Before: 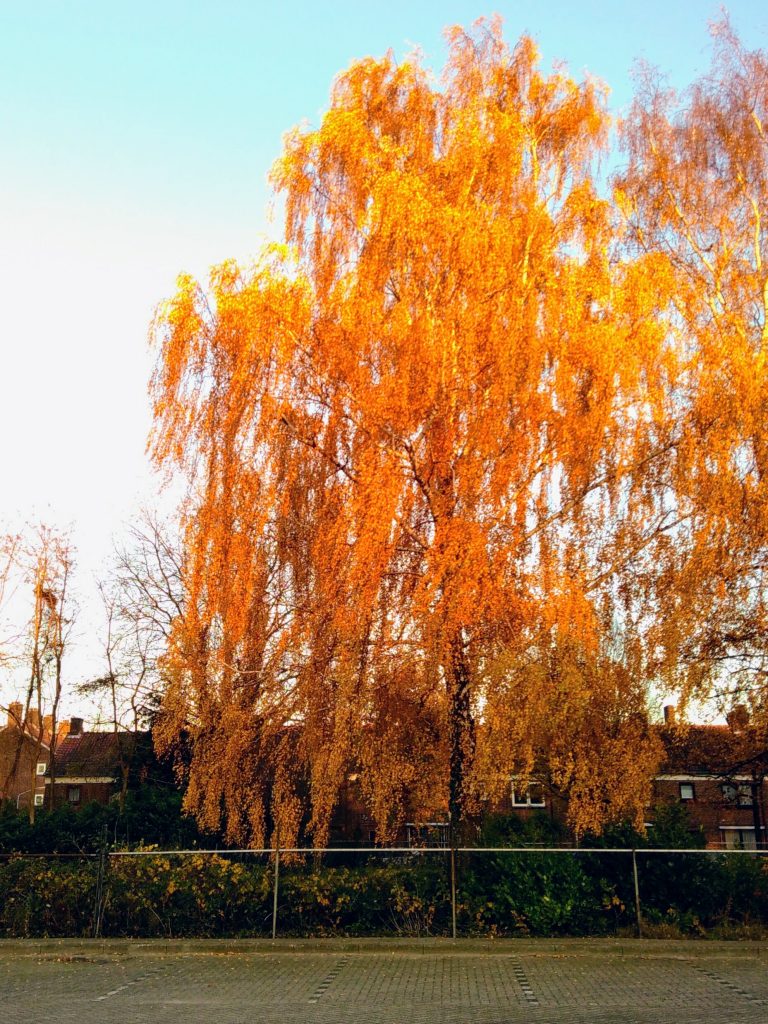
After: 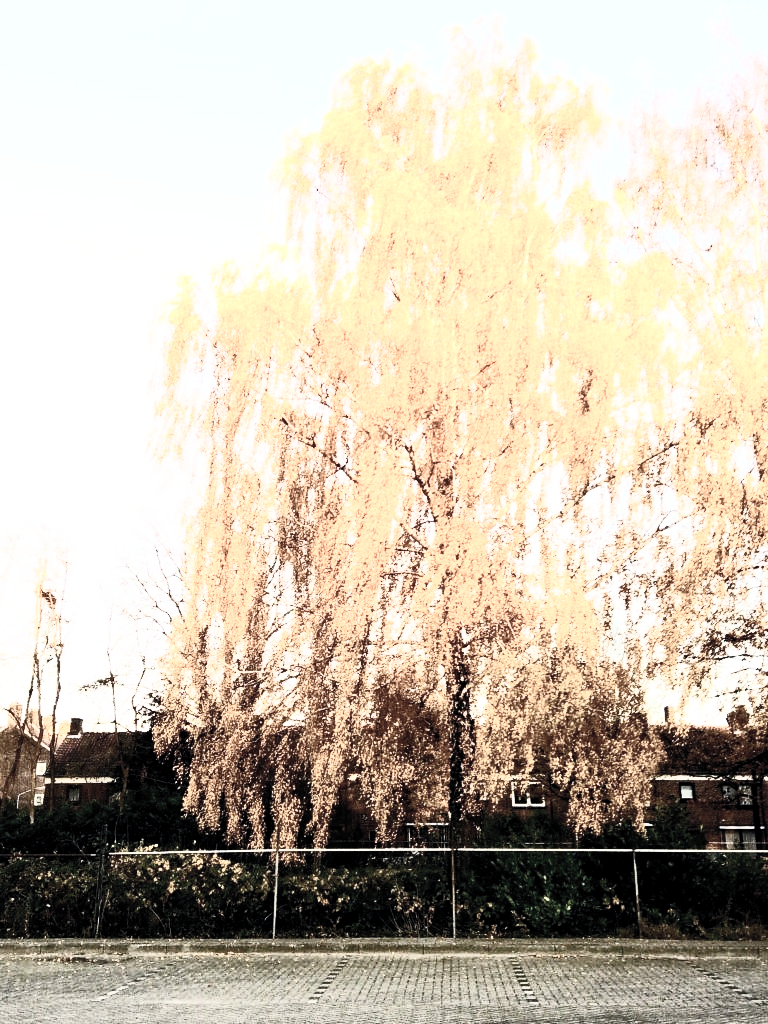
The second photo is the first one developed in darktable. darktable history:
exposure: black level correction 0, exposure 0.693 EV, compensate exposure bias true, compensate highlight preservation false
filmic rgb: black relative exposure -7.78 EV, white relative exposure 4.38 EV, target black luminance 0%, hardness 3.75, latitude 50.86%, contrast 1.068, highlights saturation mix 8.99%, shadows ↔ highlights balance -0.255%, add noise in highlights 0.001, preserve chrominance no, color science v3 (2019), use custom middle-gray values true, contrast in highlights soft
contrast brightness saturation: contrast 0.827, brightness 0.582, saturation 0.598
color correction: highlights b* 0.01, saturation 0.23
